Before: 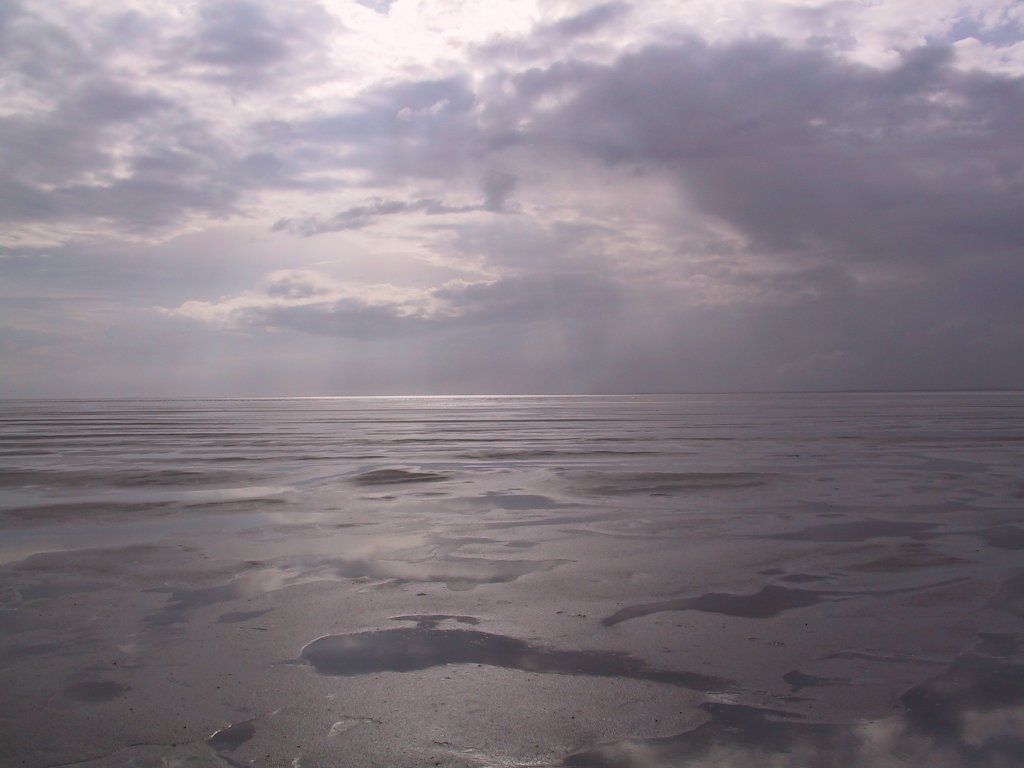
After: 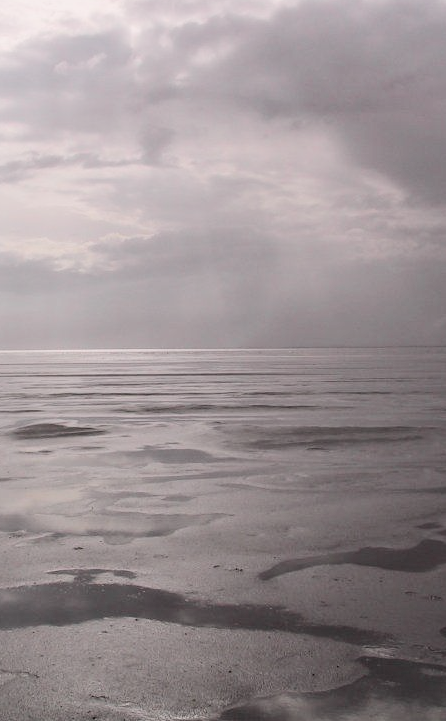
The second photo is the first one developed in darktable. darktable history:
crop: left 33.575%, top 6.01%, right 22.777%
tone curve: curves: ch0 [(0, 0.019) (0.066, 0.043) (0.189, 0.182) (0.359, 0.417) (0.485, 0.576) (0.656, 0.734) (0.851, 0.861) (0.997, 0.959)]; ch1 [(0, 0) (0.179, 0.123) (0.381, 0.36) (0.425, 0.41) (0.474, 0.472) (0.499, 0.501) (0.514, 0.517) (0.571, 0.584) (0.649, 0.677) (0.812, 0.856) (1, 1)]; ch2 [(0, 0) (0.246, 0.214) (0.421, 0.427) (0.459, 0.484) (0.5, 0.504) (0.518, 0.523) (0.529, 0.544) (0.56, 0.581) (0.617, 0.631) (0.744, 0.734) (0.867, 0.821) (0.993, 0.889)], color space Lab, independent channels, preserve colors none
contrast brightness saturation: contrast 0.095, saturation -0.303
exposure: black level correction 0.002, compensate highlight preservation false
